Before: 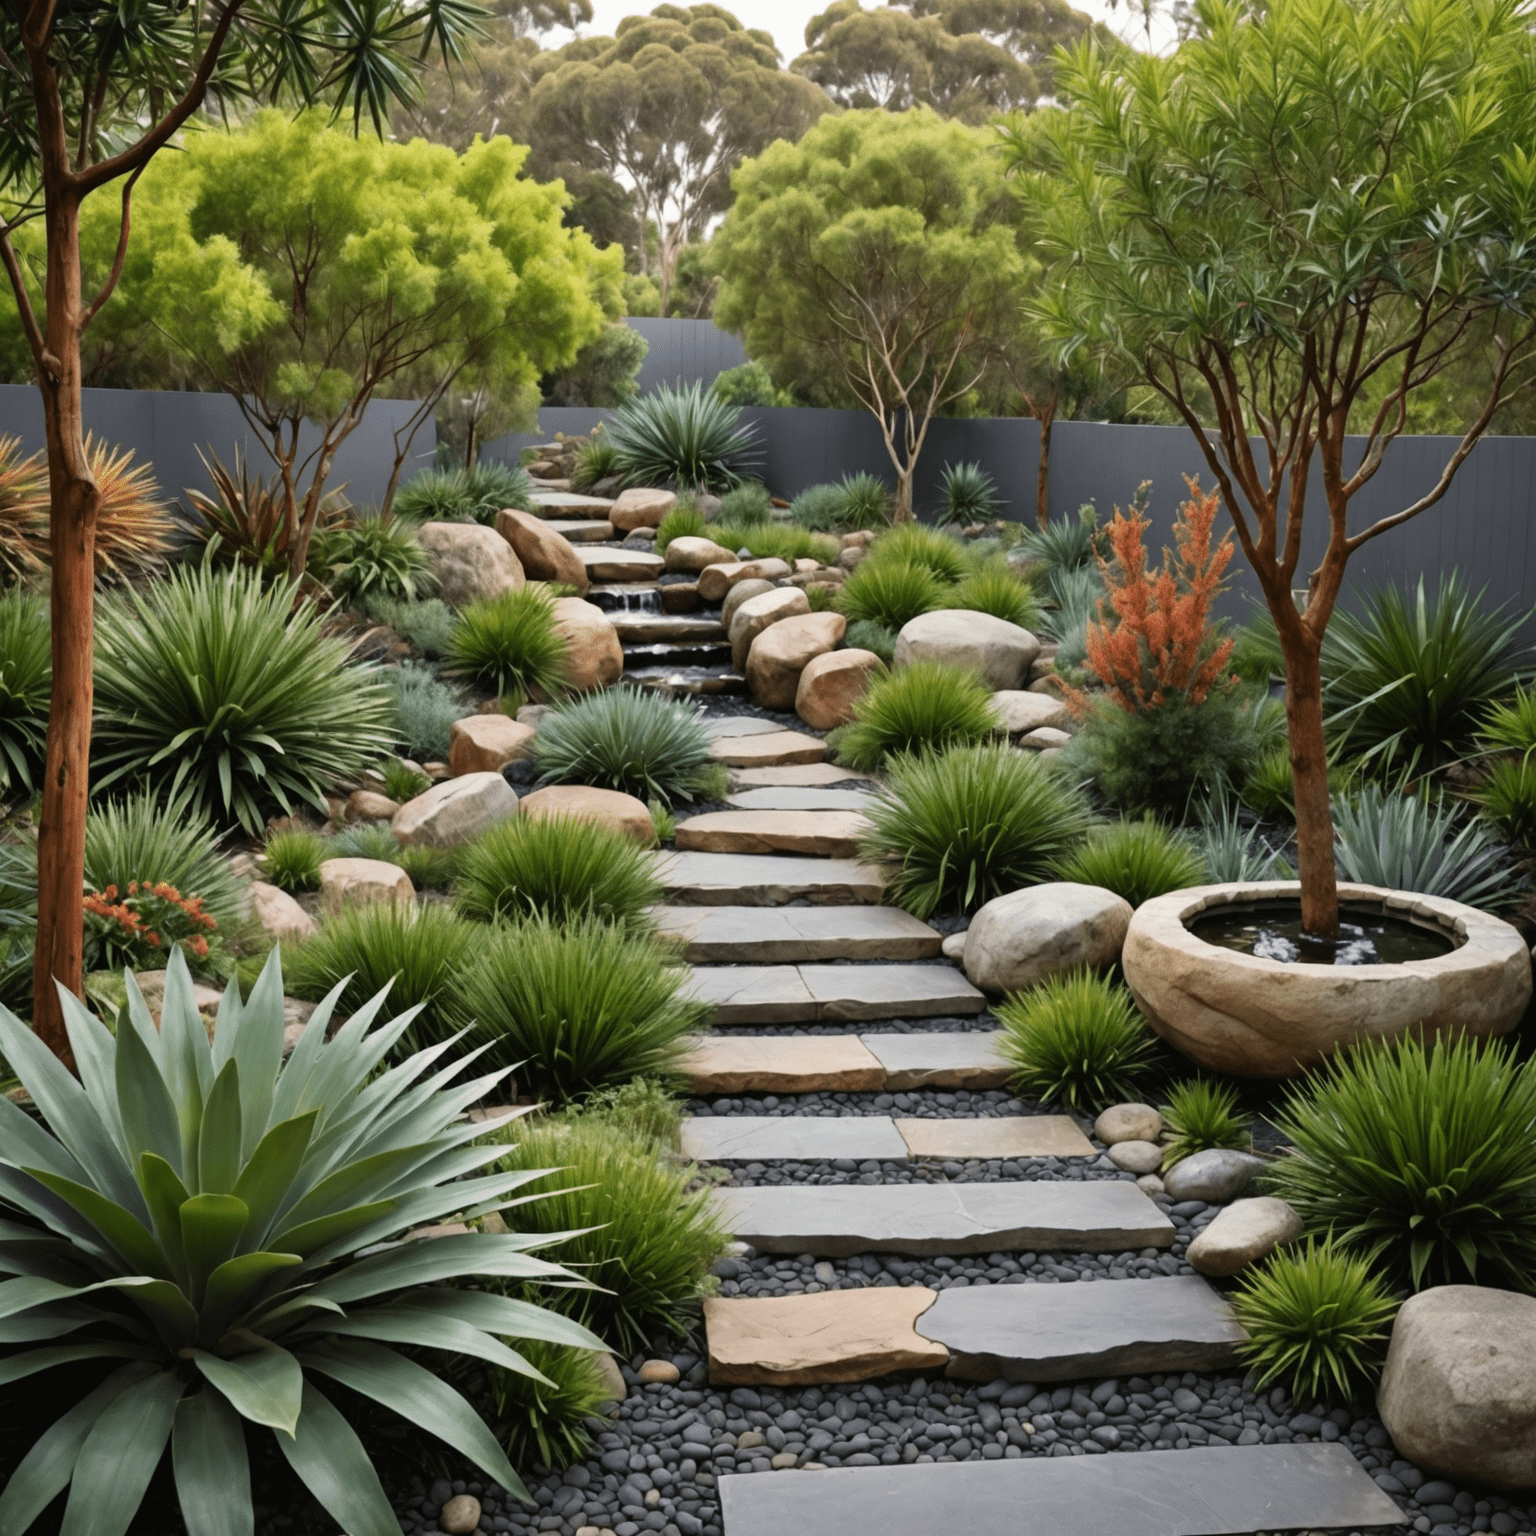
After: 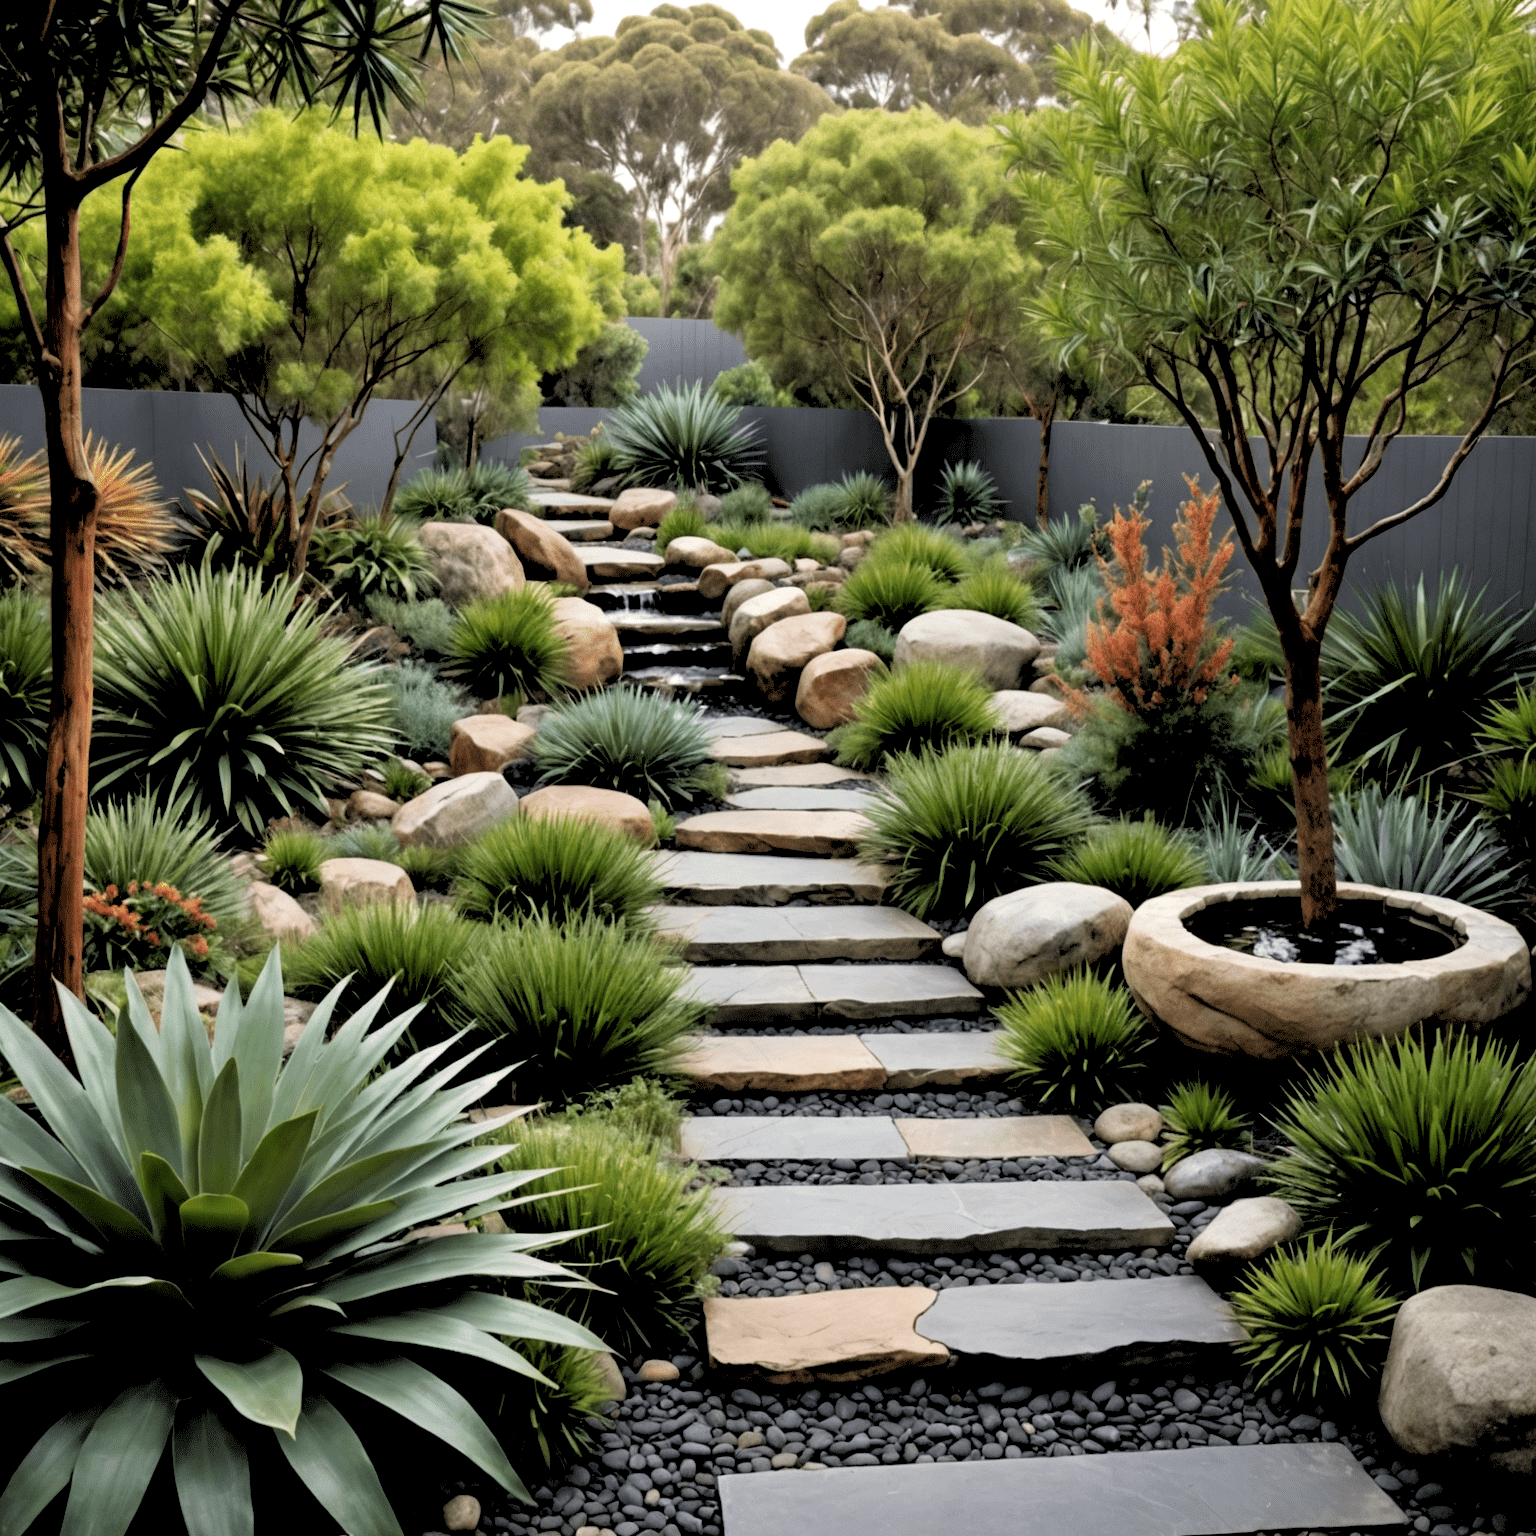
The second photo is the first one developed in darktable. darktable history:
rgb levels: levels [[0.029, 0.461, 0.922], [0, 0.5, 1], [0, 0.5, 1]]
color balance: contrast -0.5%
exposure: exposure 0.078 EV, compensate highlight preservation false
